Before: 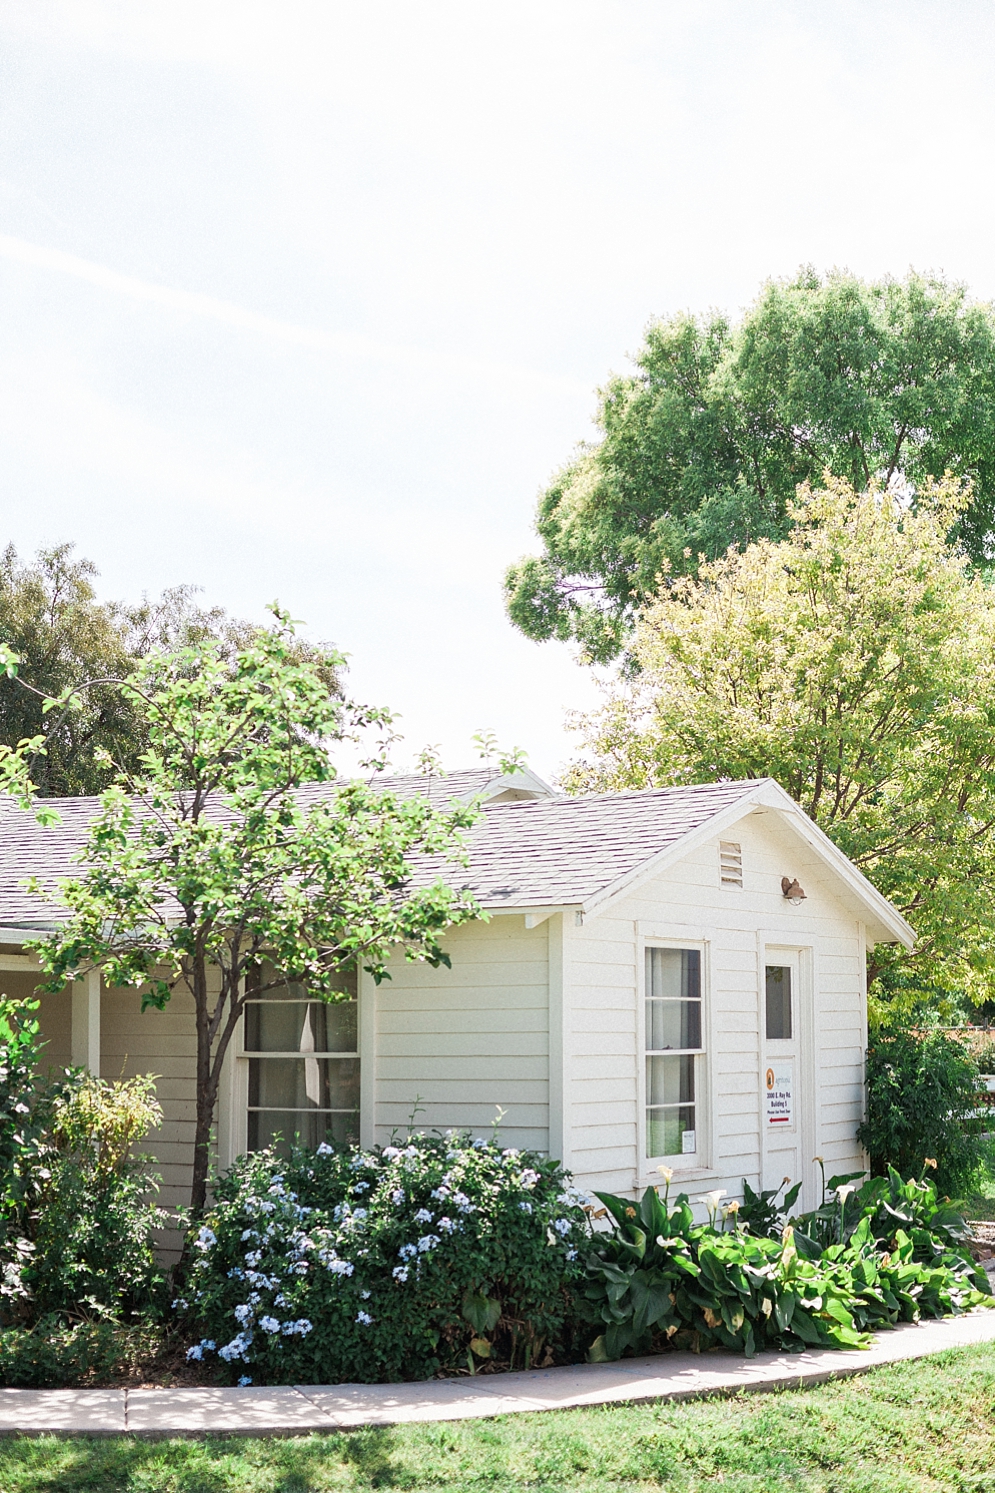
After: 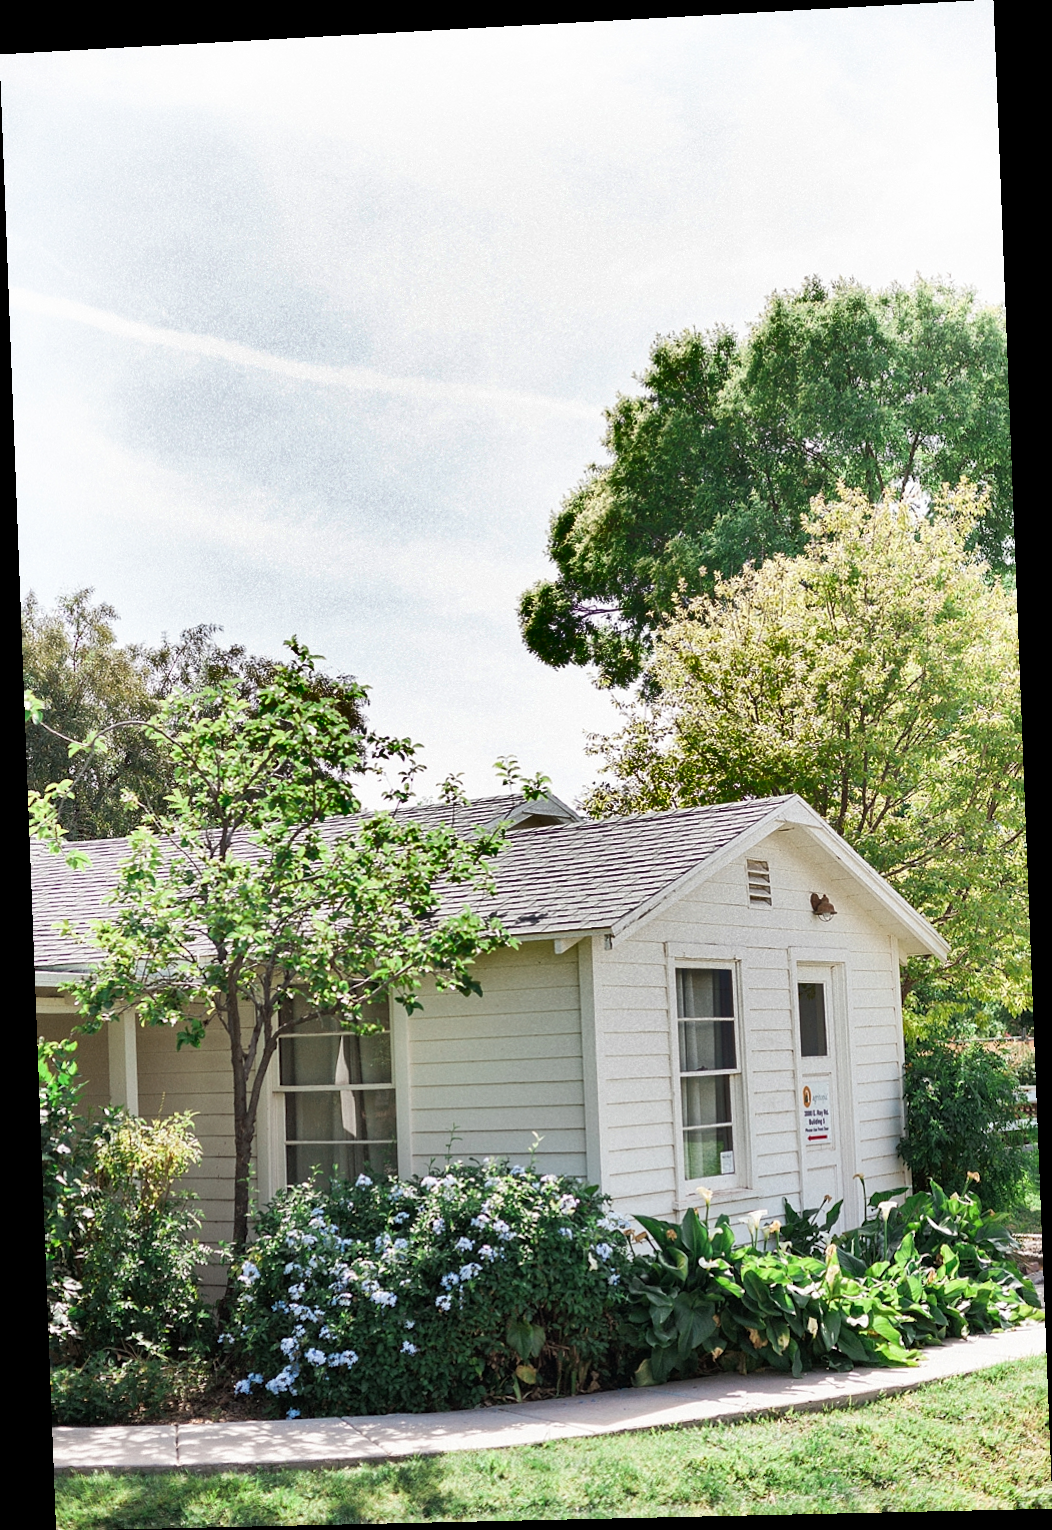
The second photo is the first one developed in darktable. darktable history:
rotate and perspective: rotation -2.22°, lens shift (horizontal) -0.022, automatic cropping off
shadows and highlights: shadows 20.91, highlights -82.73, soften with gaussian
